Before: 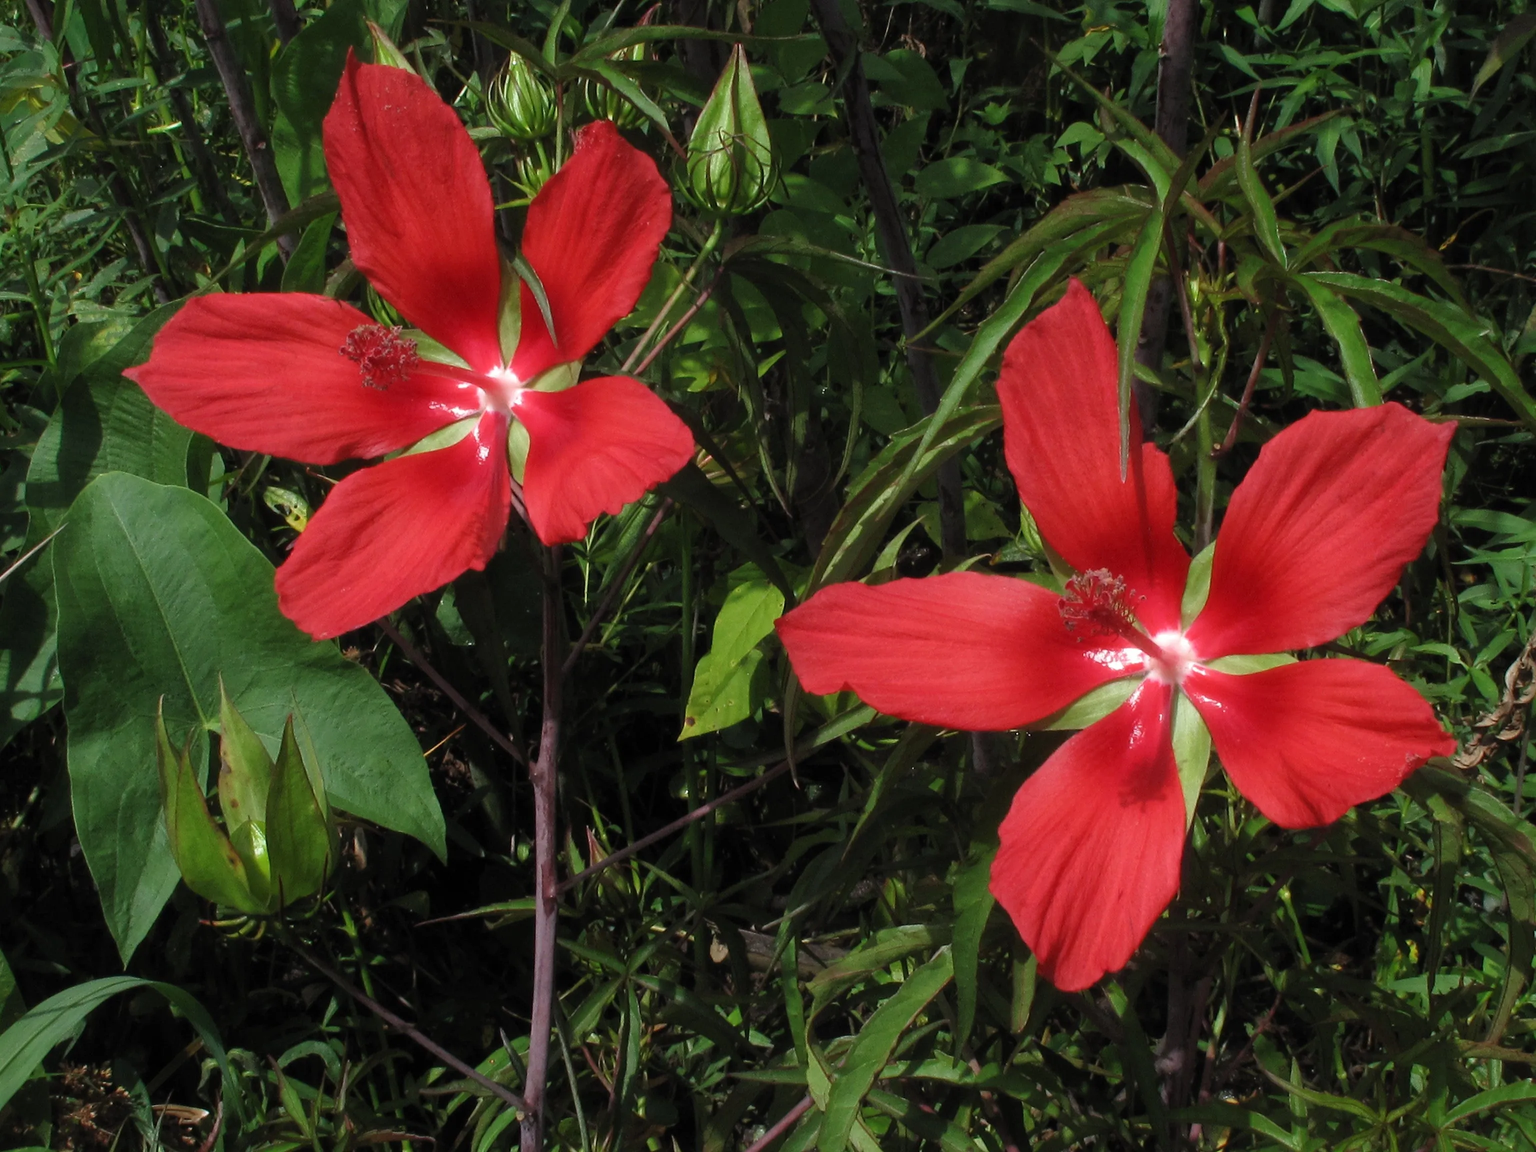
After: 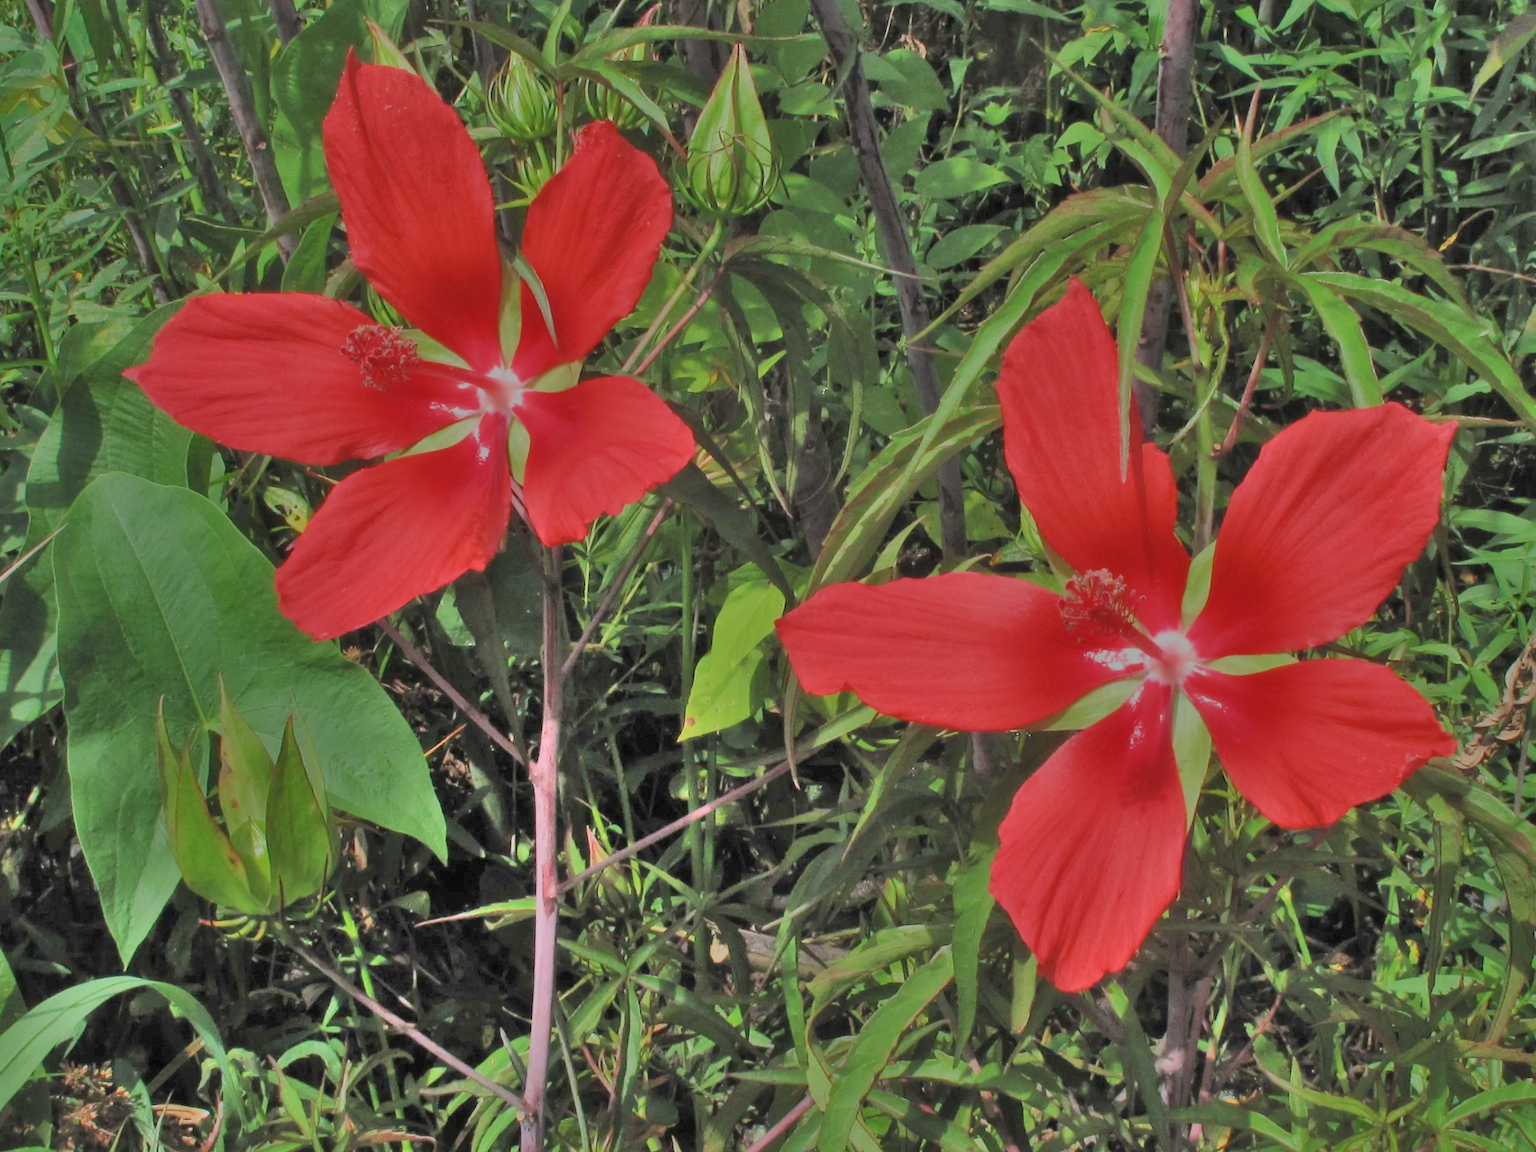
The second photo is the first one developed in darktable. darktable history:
shadows and highlights: shadows 75, highlights -60.85, soften with gaussian
filmic rgb: black relative exposure -14 EV, white relative exposure 8 EV, threshold 3 EV, hardness 3.74, latitude 50%, contrast 0.5, color science v5 (2021), contrast in shadows safe, contrast in highlights safe, enable highlight reconstruction true
